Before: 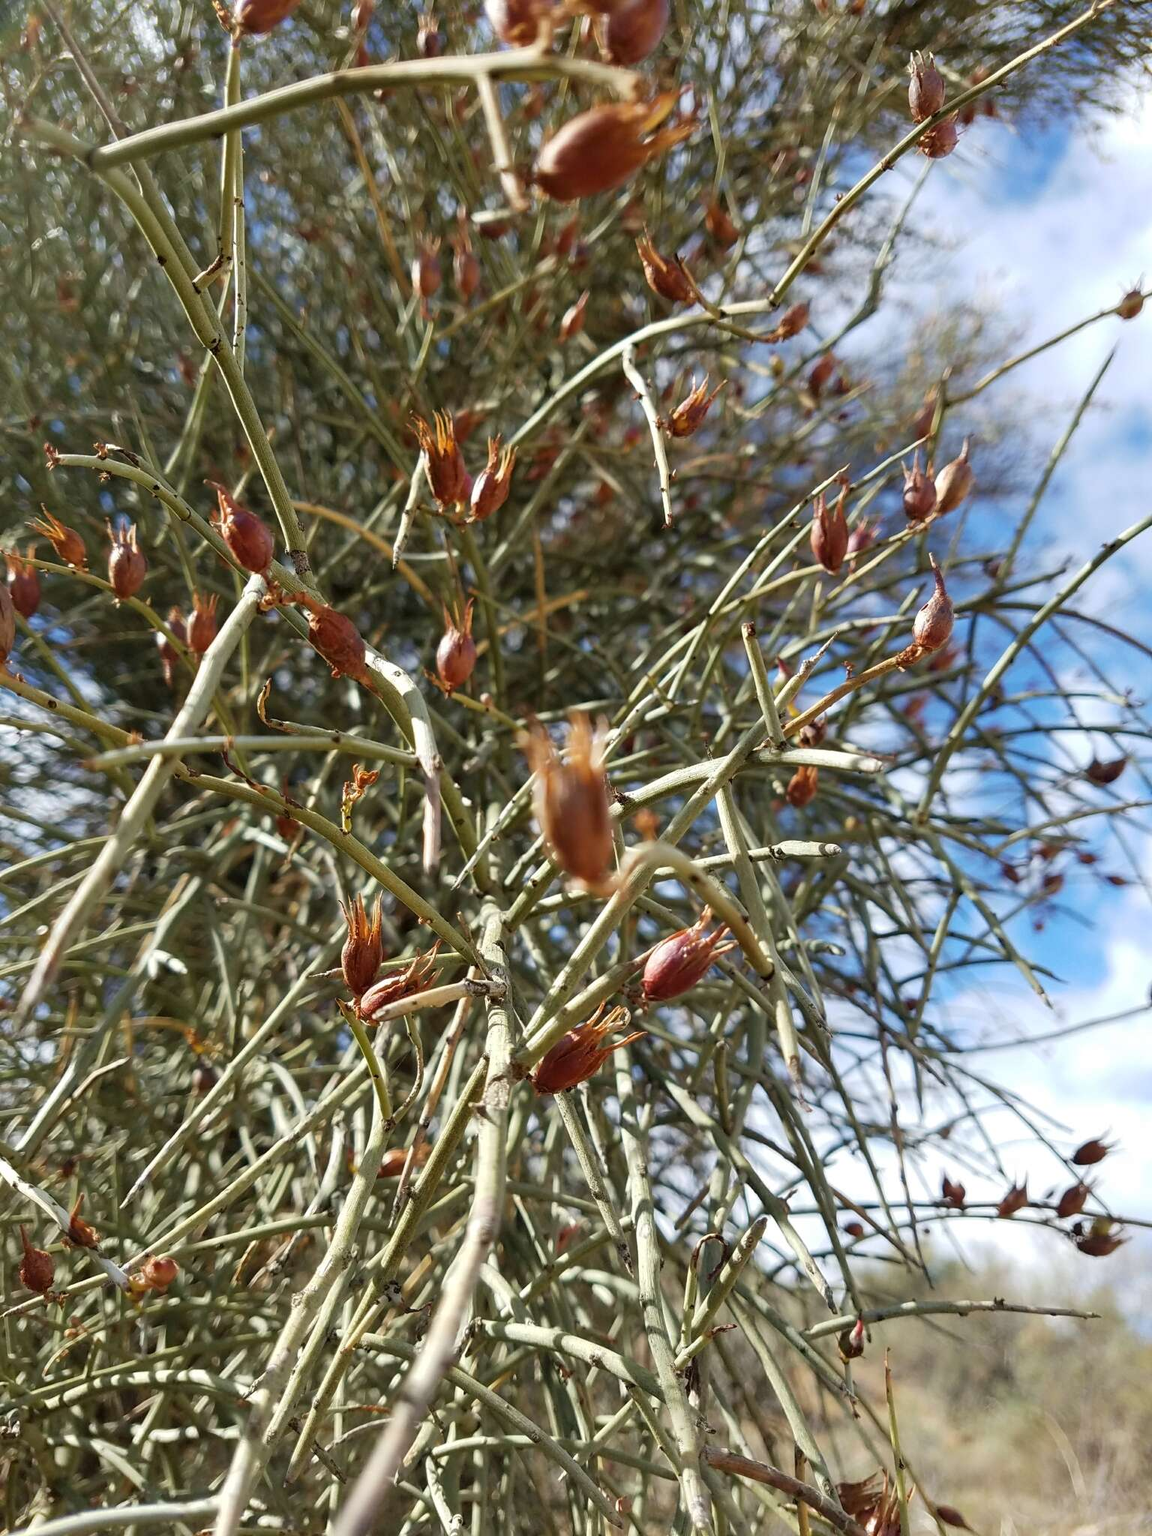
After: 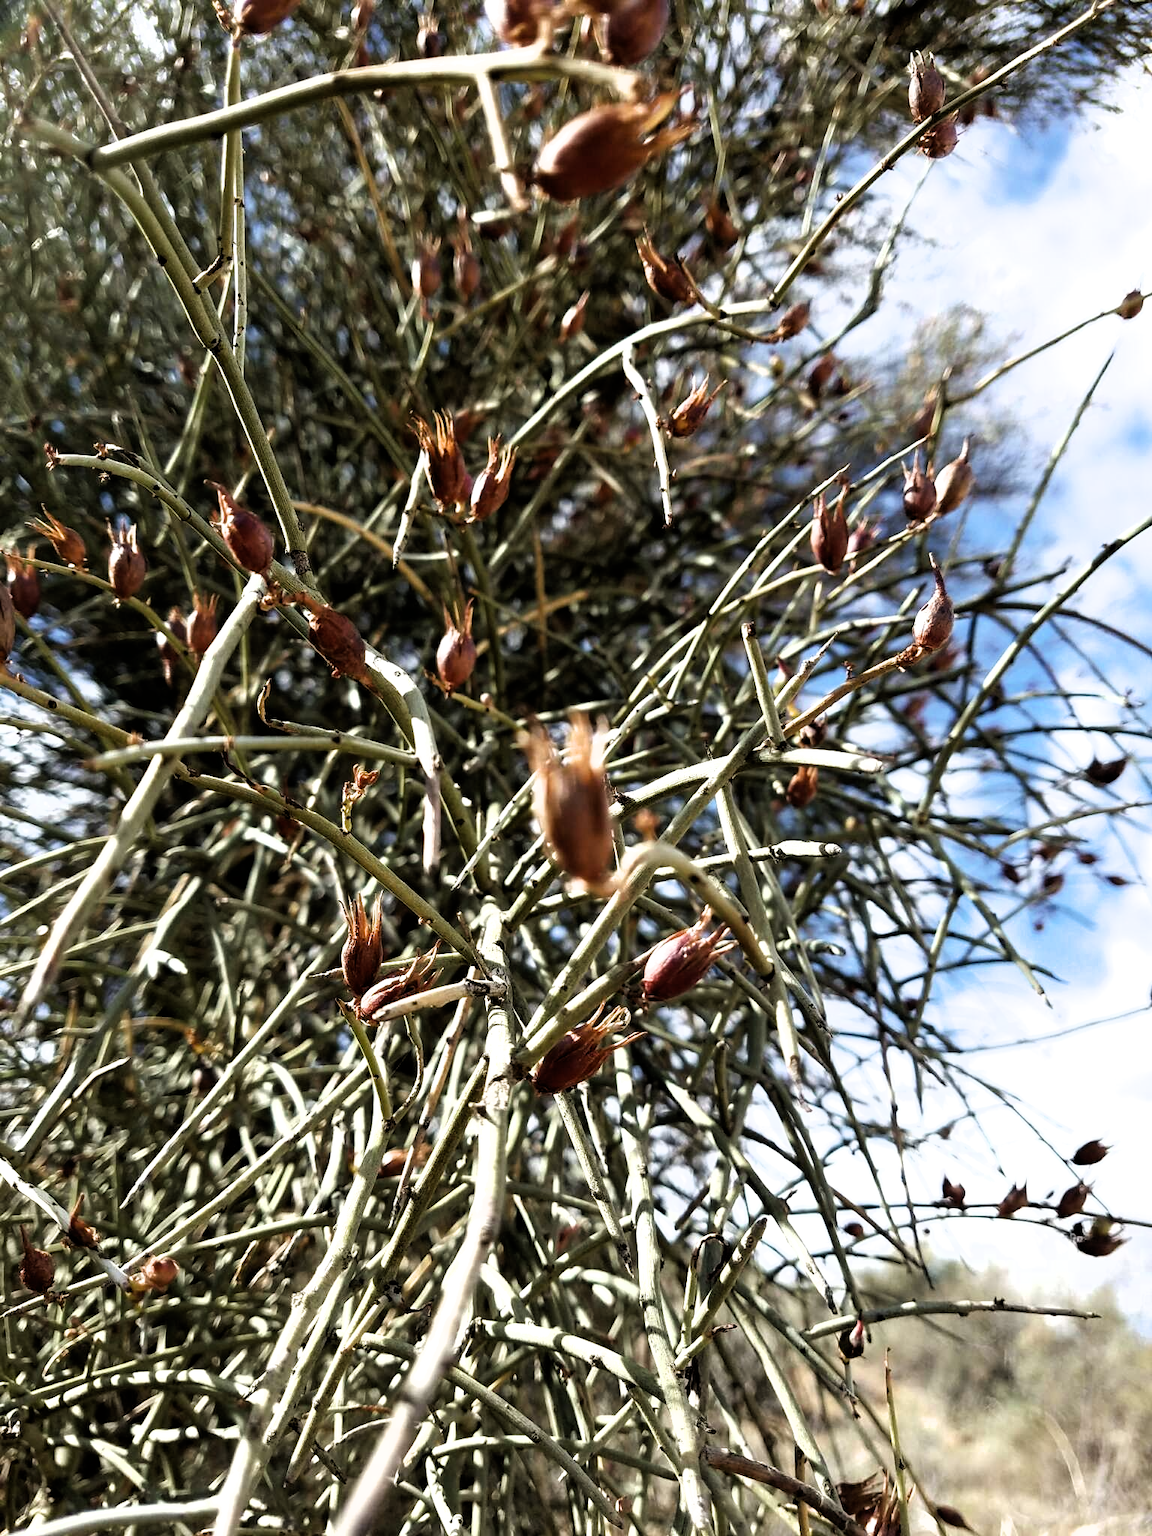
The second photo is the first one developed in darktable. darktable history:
filmic rgb: black relative exposure -8.23 EV, white relative exposure 2.2 EV, hardness 7.14, latitude 85.01%, contrast 1.71, highlights saturation mix -3.73%, shadows ↔ highlights balance -2.67%
